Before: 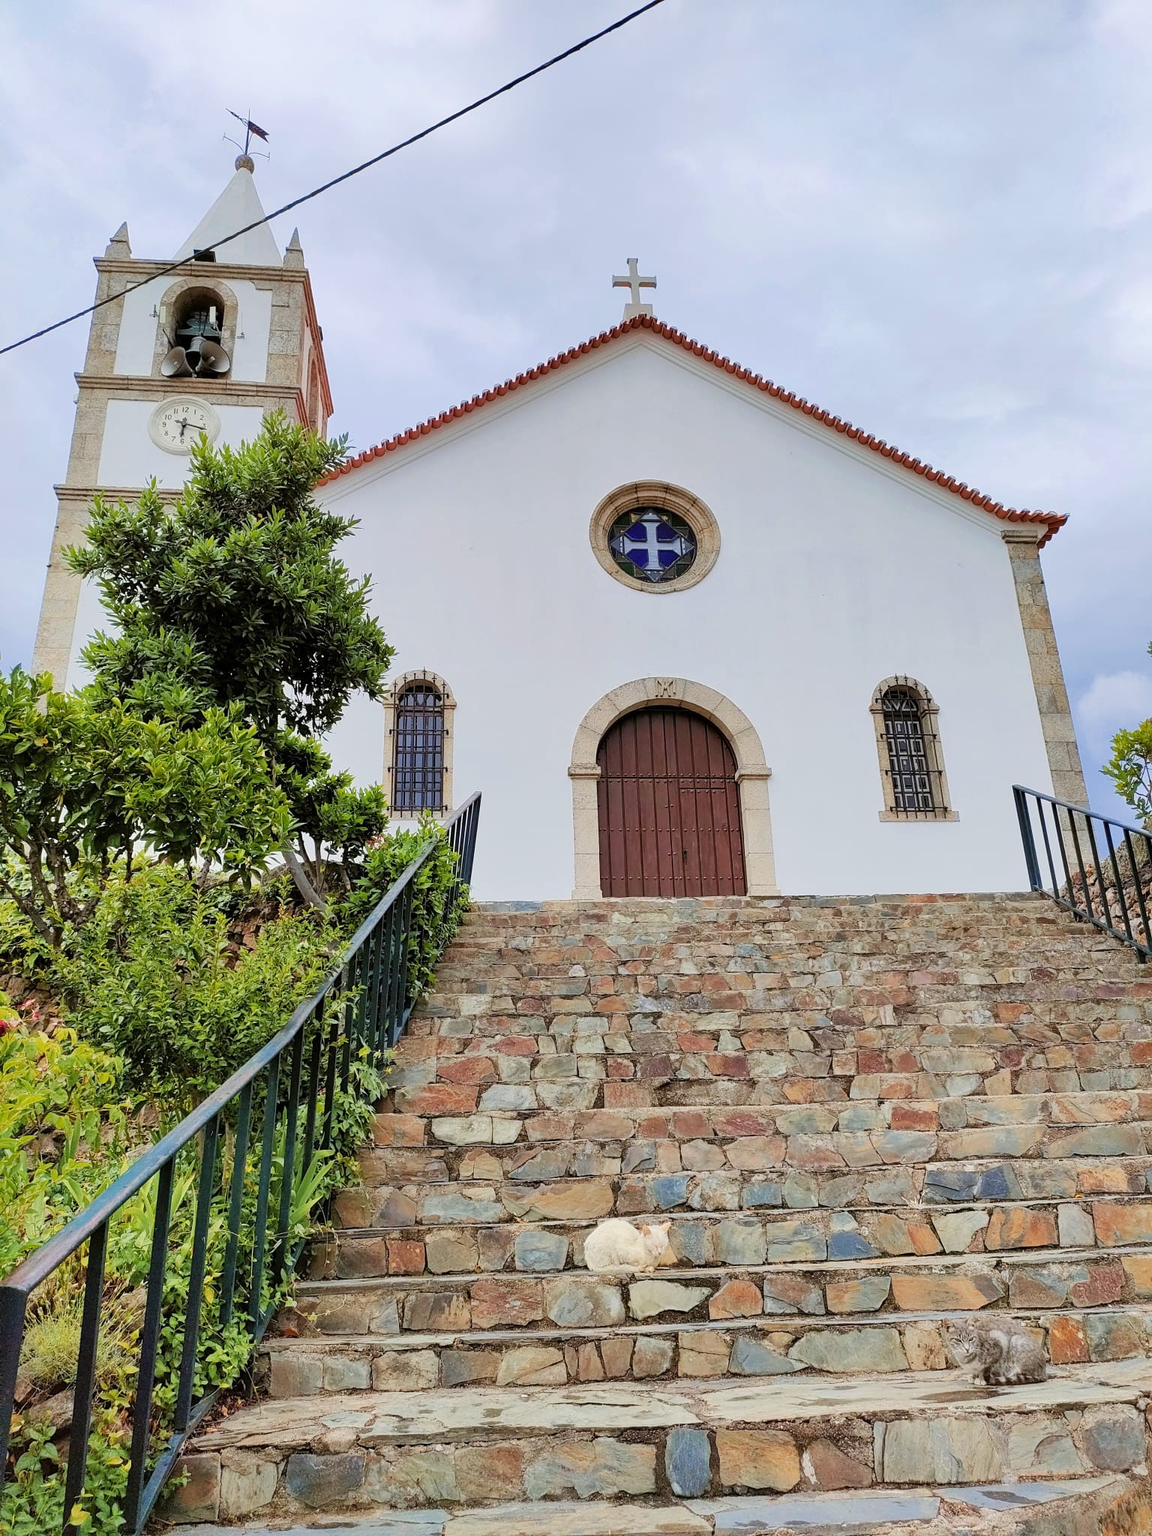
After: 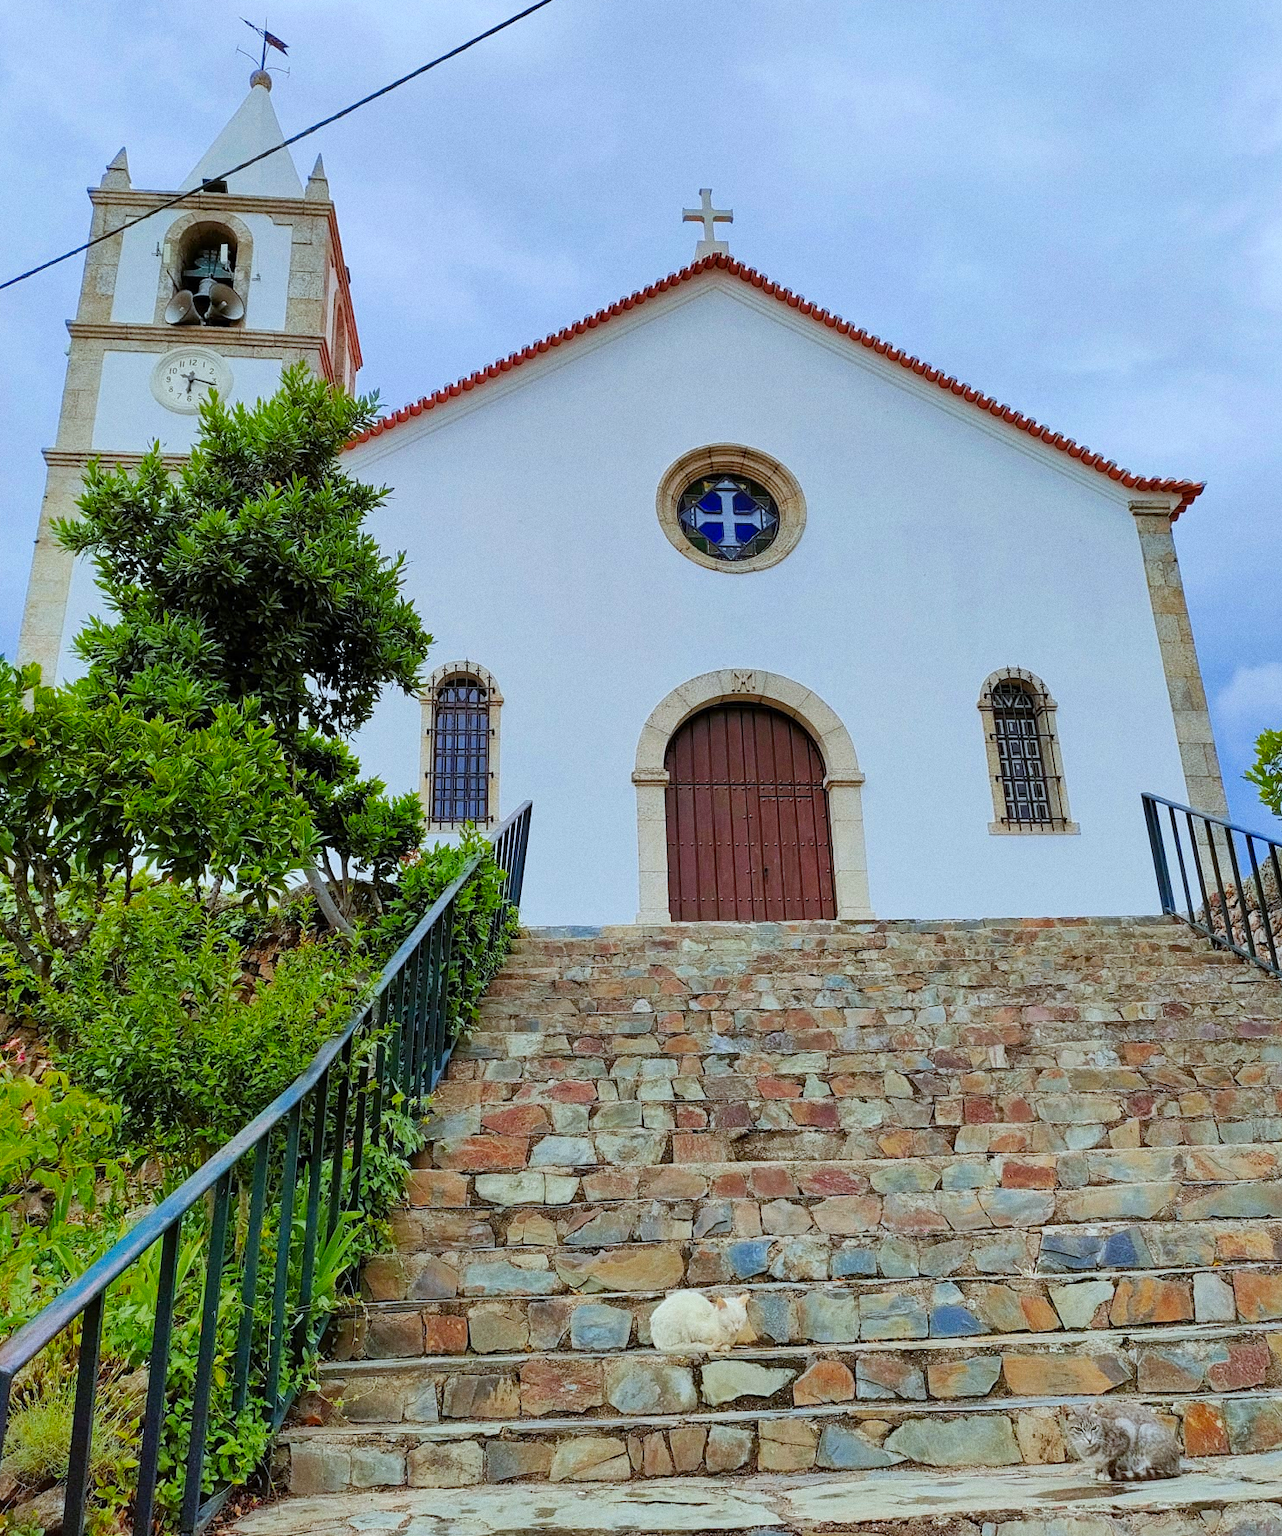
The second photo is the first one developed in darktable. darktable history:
crop: left 1.507%, top 6.147%, right 1.379%, bottom 6.637%
color zones: curves: ch0 [(0, 0.425) (0.143, 0.422) (0.286, 0.42) (0.429, 0.419) (0.571, 0.419) (0.714, 0.42) (0.857, 0.422) (1, 0.425)]; ch1 [(0, 0.666) (0.143, 0.669) (0.286, 0.671) (0.429, 0.67) (0.571, 0.67) (0.714, 0.67) (0.857, 0.67) (1, 0.666)]
grain: coarseness 0.09 ISO
white balance: red 0.925, blue 1.046
